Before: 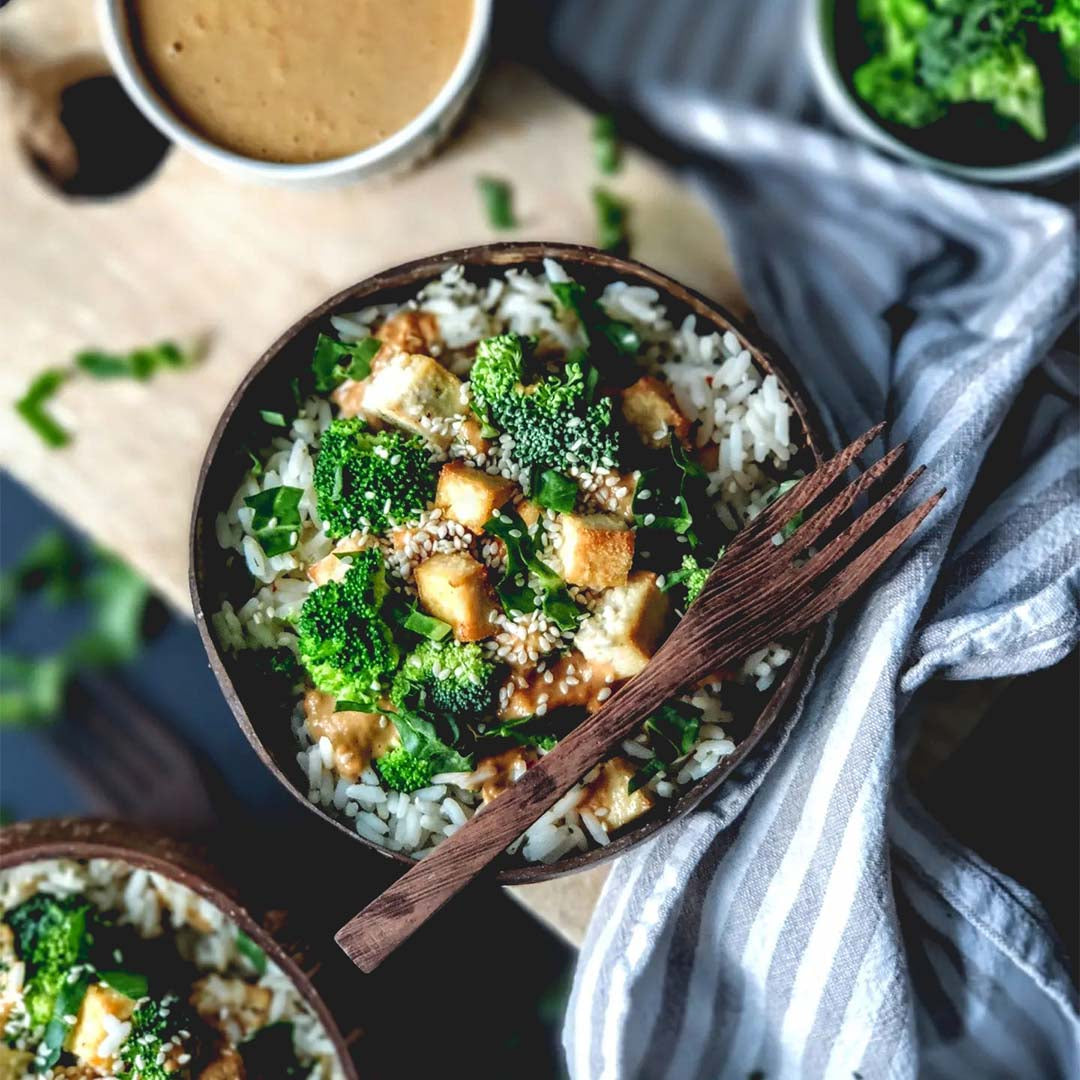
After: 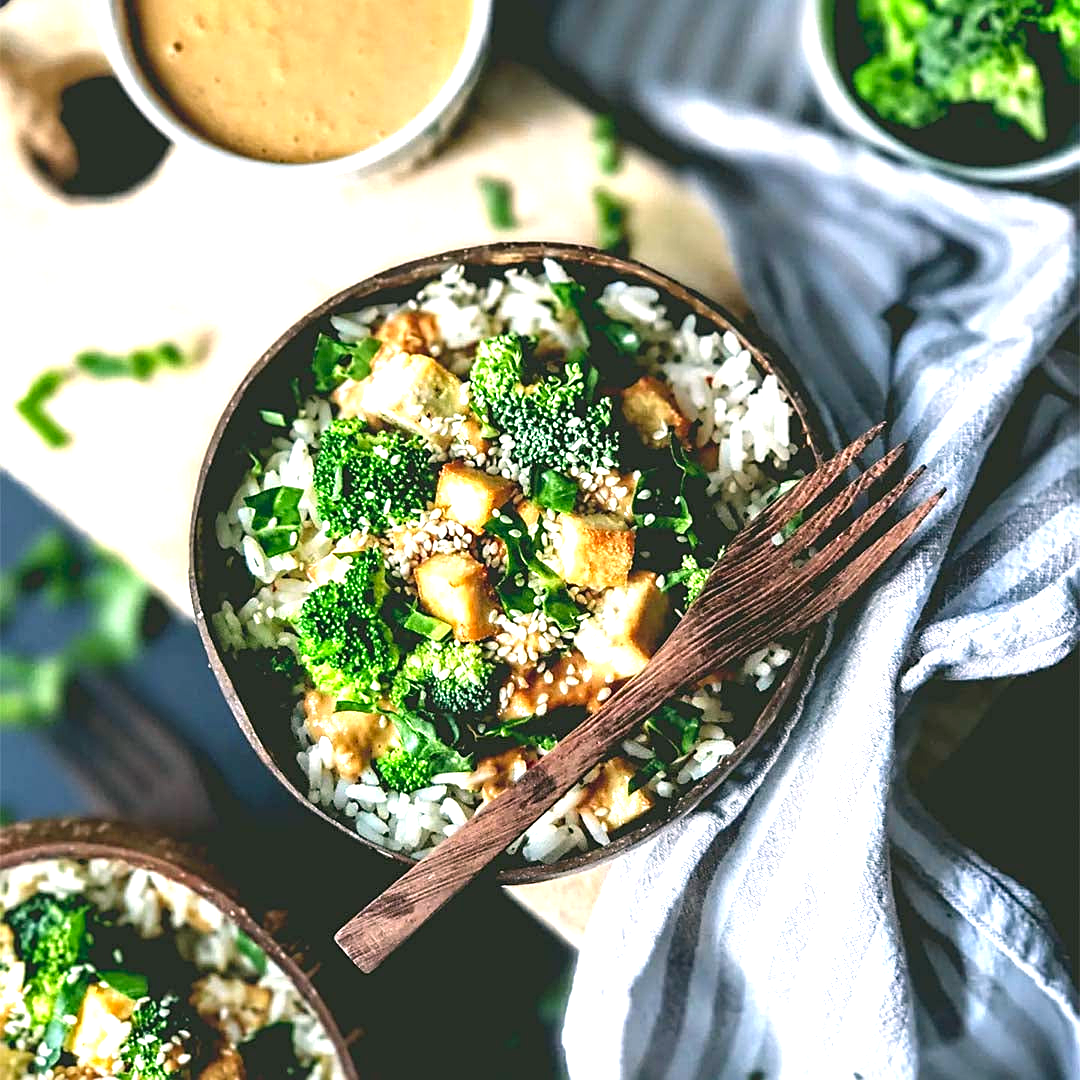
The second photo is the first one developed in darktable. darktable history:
exposure: exposure 1.001 EV, compensate highlight preservation false
sharpen: on, module defaults
color correction: highlights a* 4.21, highlights b* 4.94, shadows a* -7.37, shadows b* 4.69
